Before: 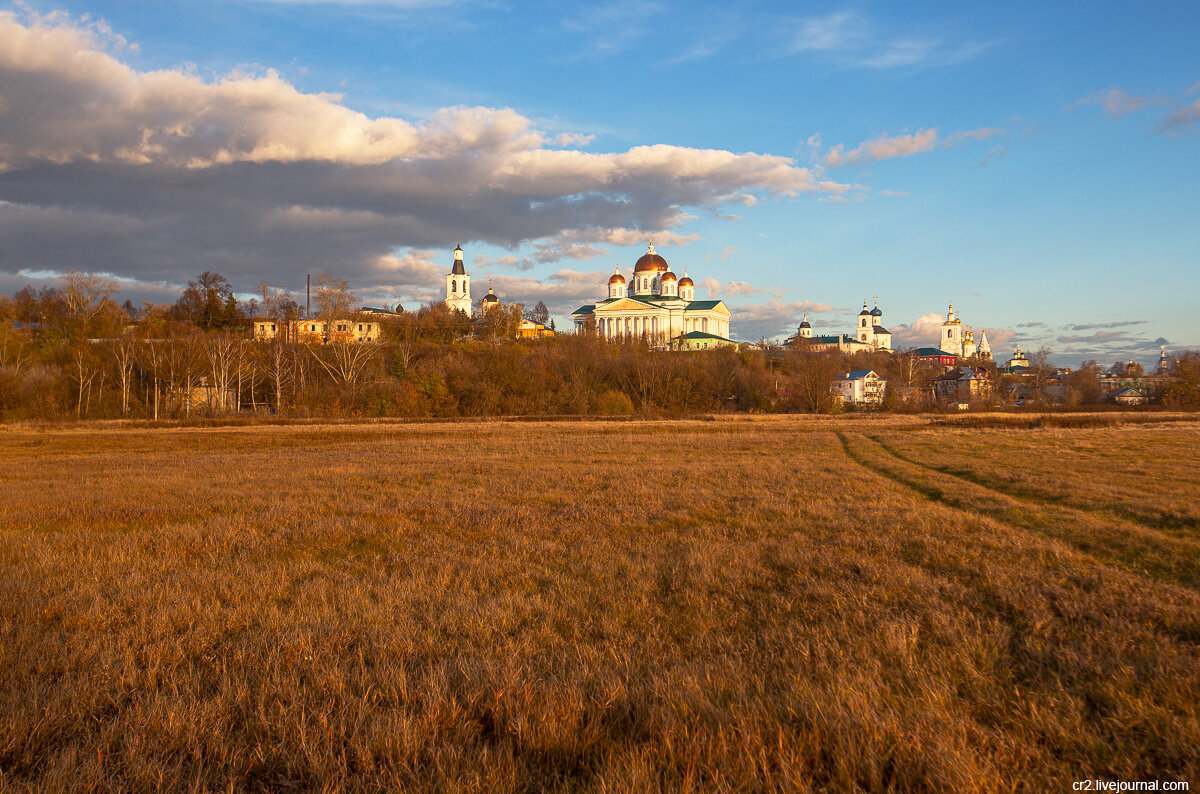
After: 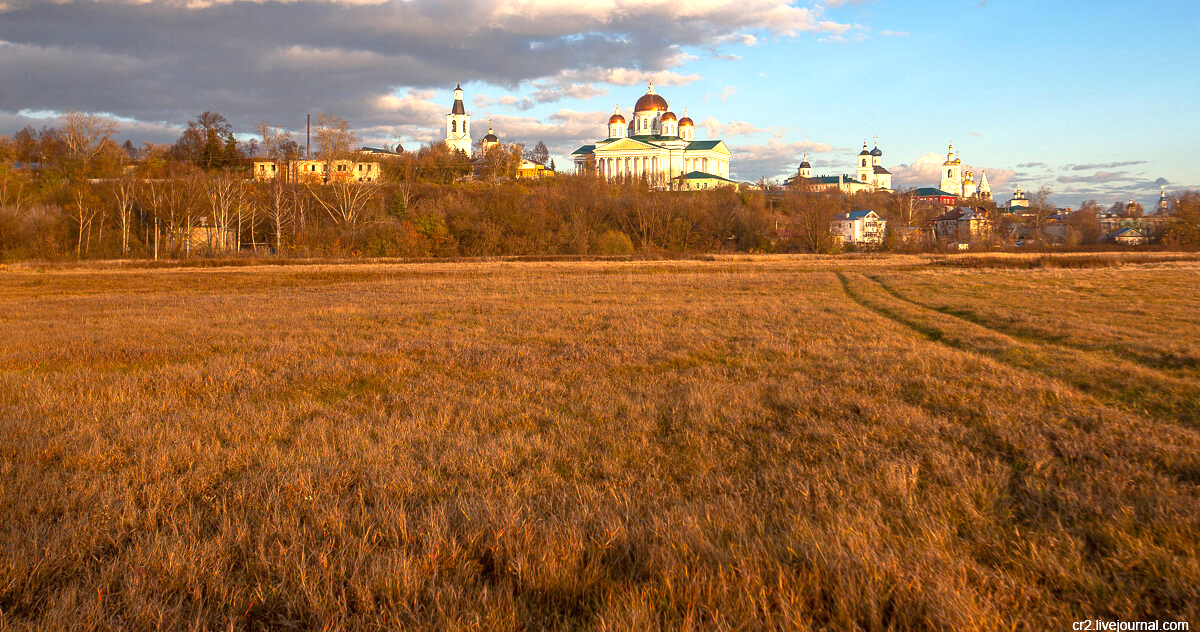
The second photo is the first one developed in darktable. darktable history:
exposure: exposure 0.56 EV, compensate highlight preservation false
crop and rotate: top 20.284%
